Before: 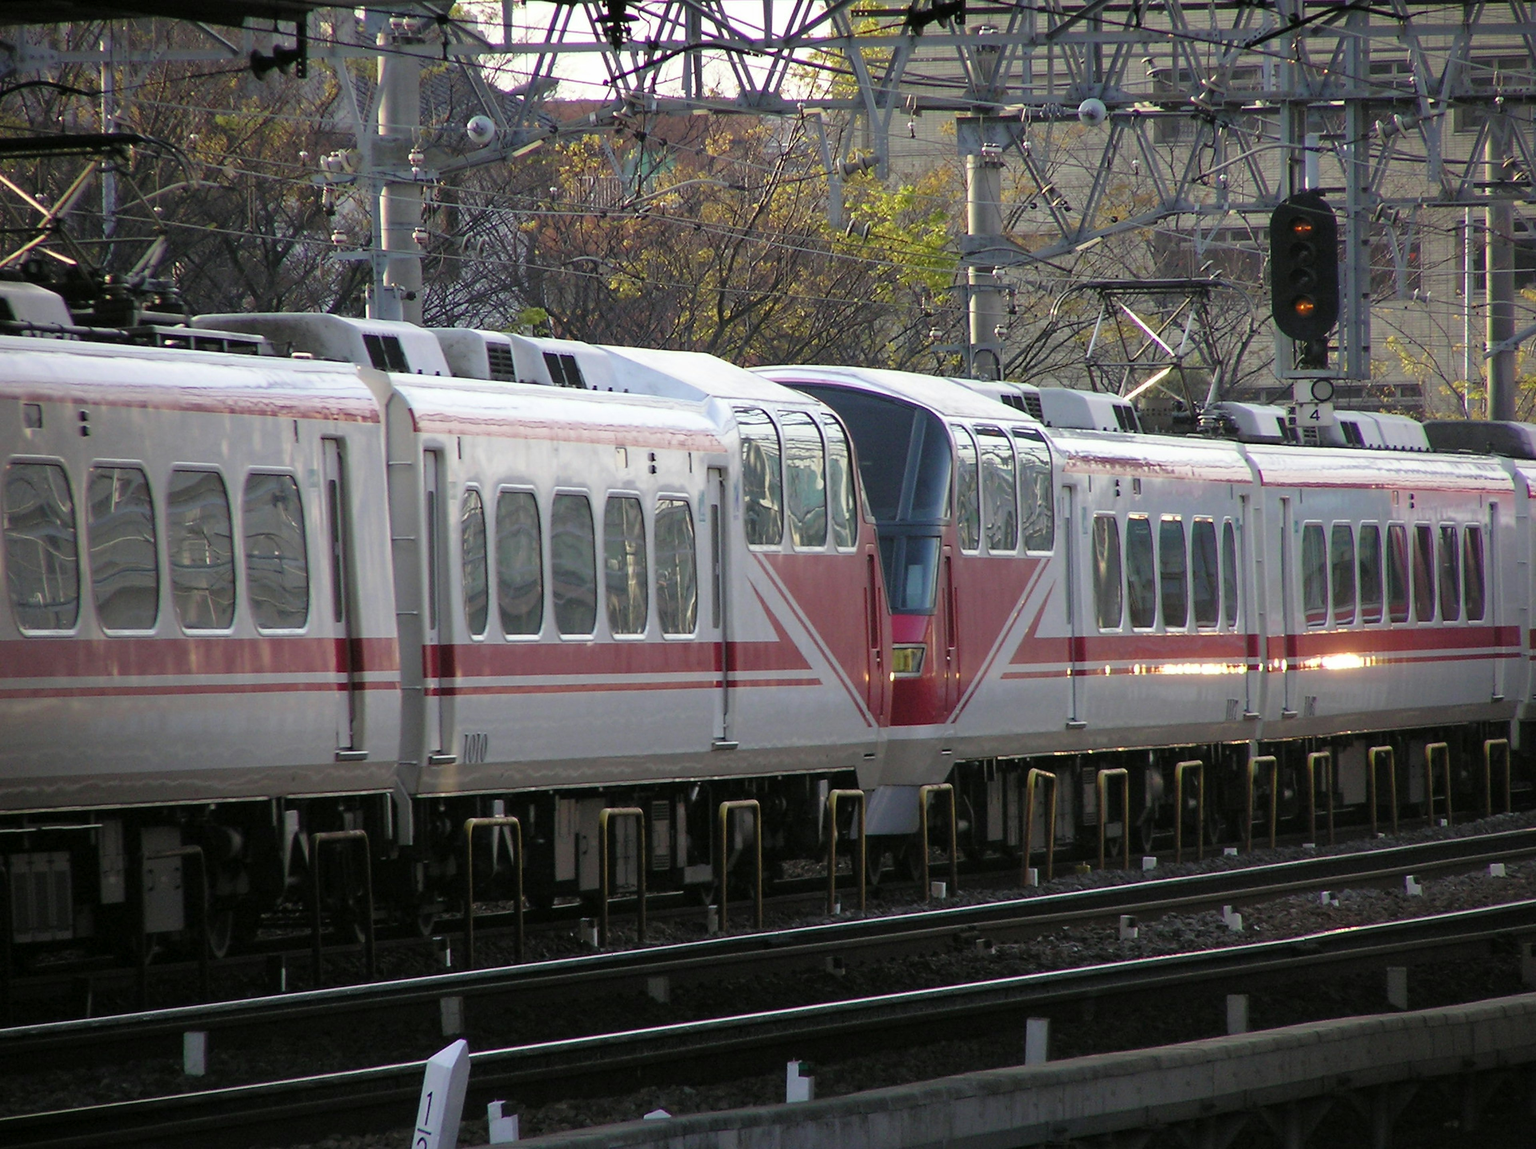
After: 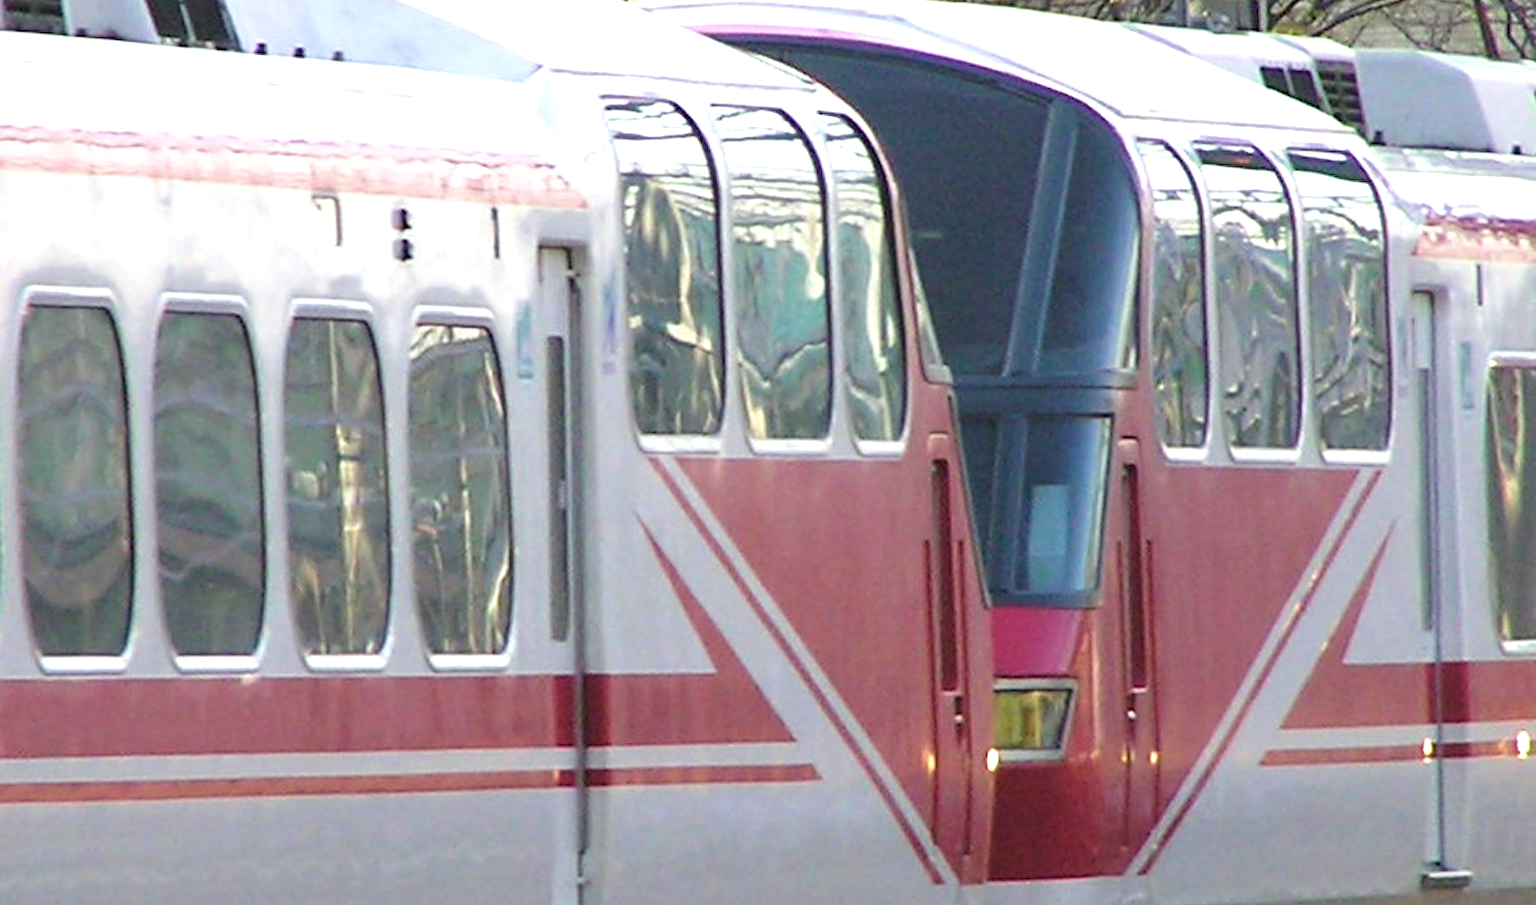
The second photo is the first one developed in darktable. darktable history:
exposure: black level correction 0, exposure 0.695 EV, compensate exposure bias true, compensate highlight preservation false
crop: left 31.842%, top 32.035%, right 27.518%, bottom 35.915%
velvia: on, module defaults
